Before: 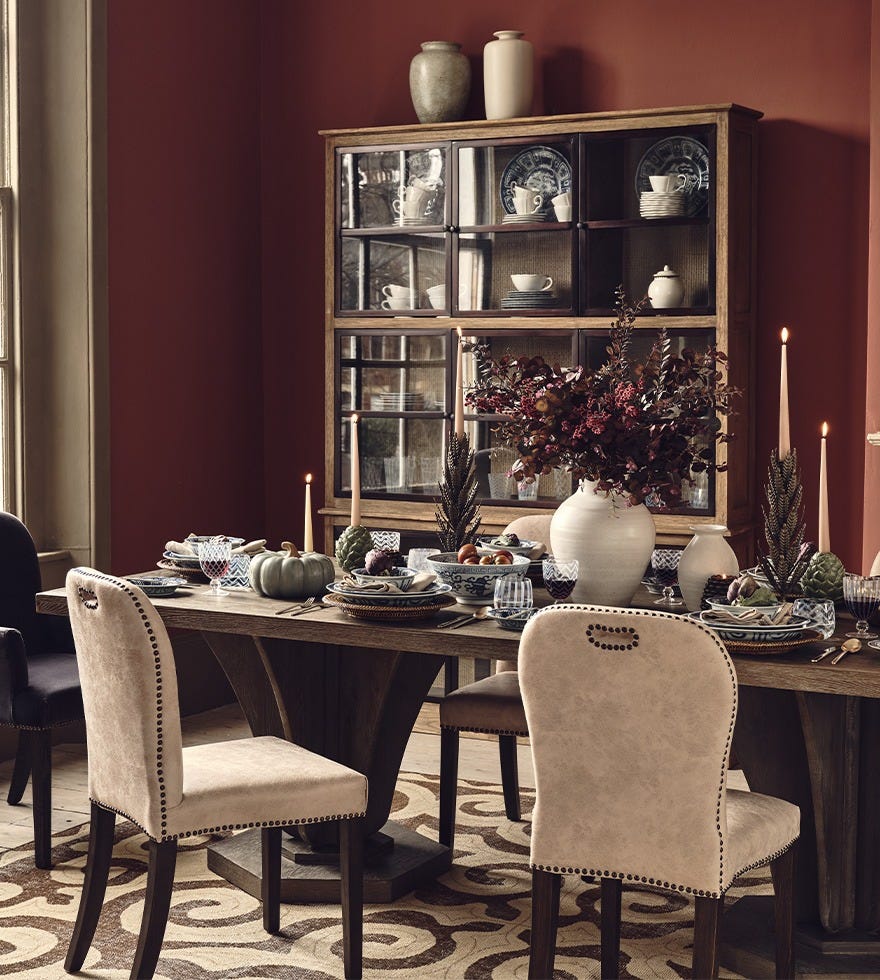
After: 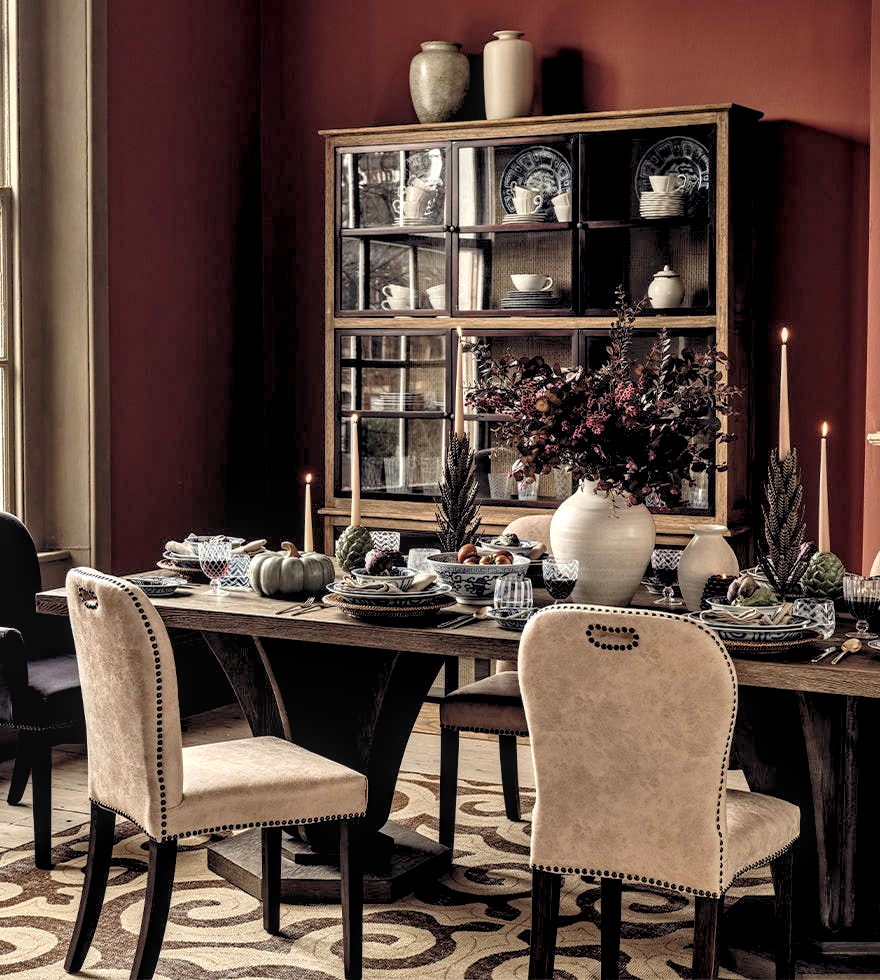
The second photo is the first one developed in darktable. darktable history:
haze removal: compatibility mode true, adaptive false
rgb levels: levels [[0.013, 0.434, 0.89], [0, 0.5, 1], [0, 0.5, 1]]
local contrast: on, module defaults
